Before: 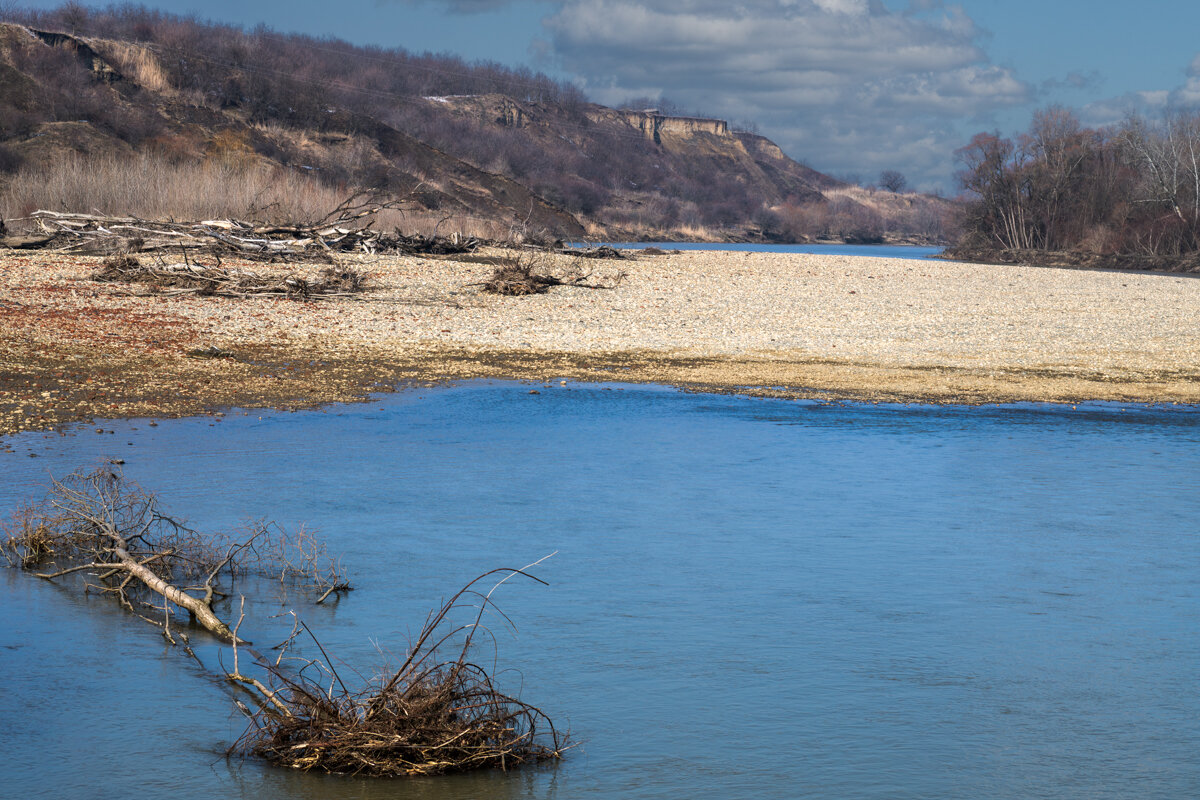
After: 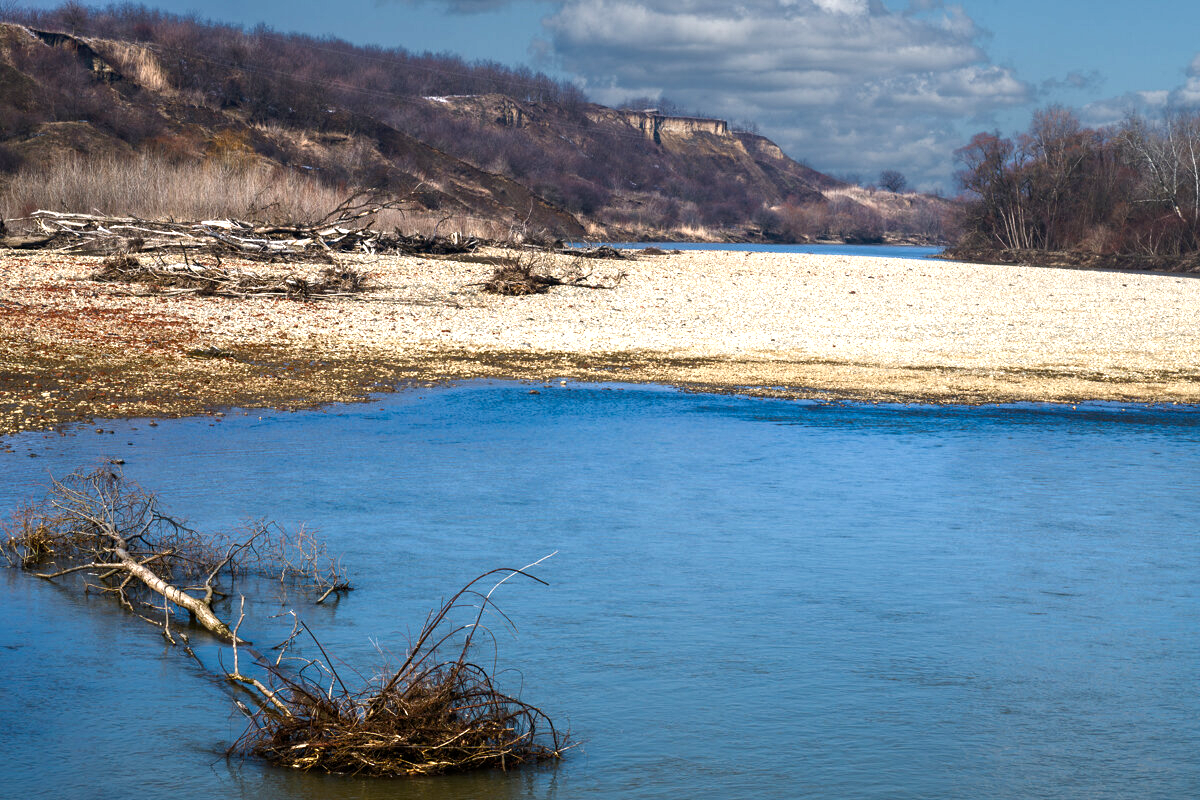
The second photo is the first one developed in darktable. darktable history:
color balance rgb: perceptual saturation grading › global saturation 20%, perceptual saturation grading › highlights -50.24%, perceptual saturation grading › shadows 31.12%, perceptual brilliance grading › global brilliance 20.383%, perceptual brilliance grading › shadows -39.456%, global vibrance 20%
